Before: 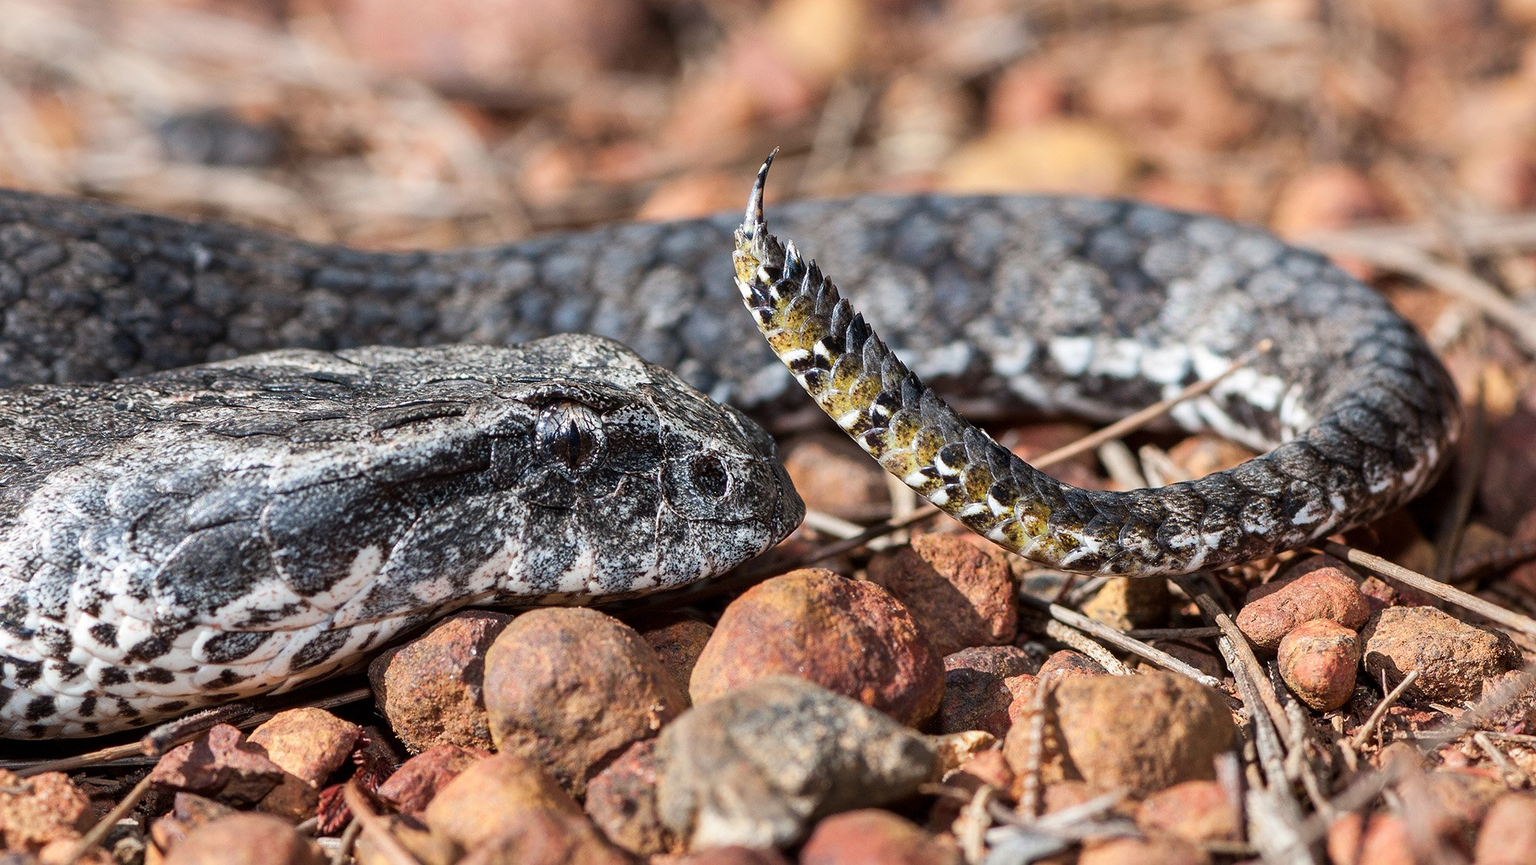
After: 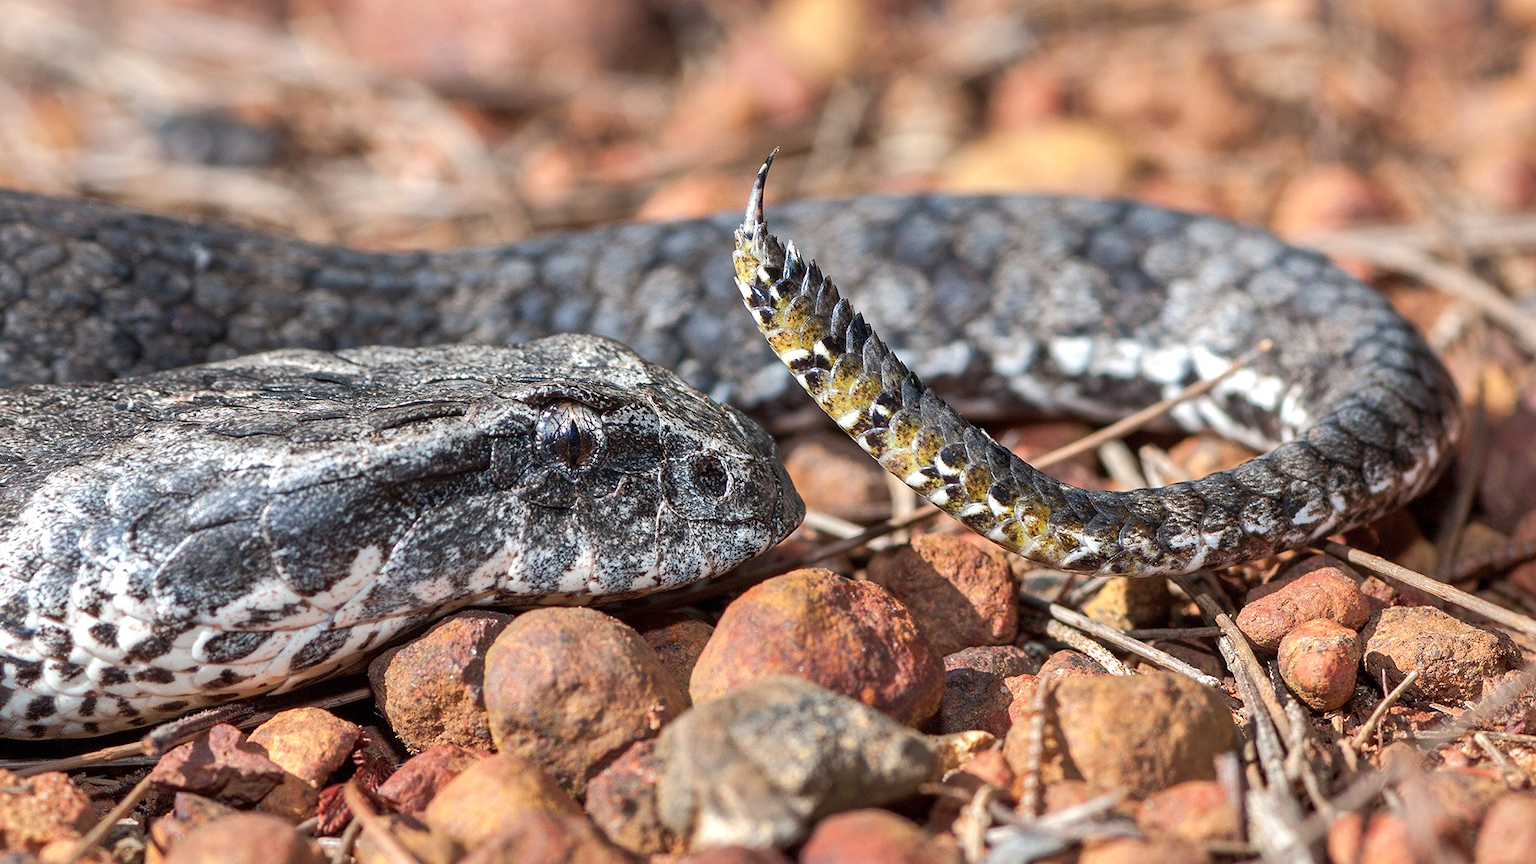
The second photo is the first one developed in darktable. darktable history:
exposure: exposure 0.258 EV, compensate highlight preservation false
shadows and highlights: on, module defaults
